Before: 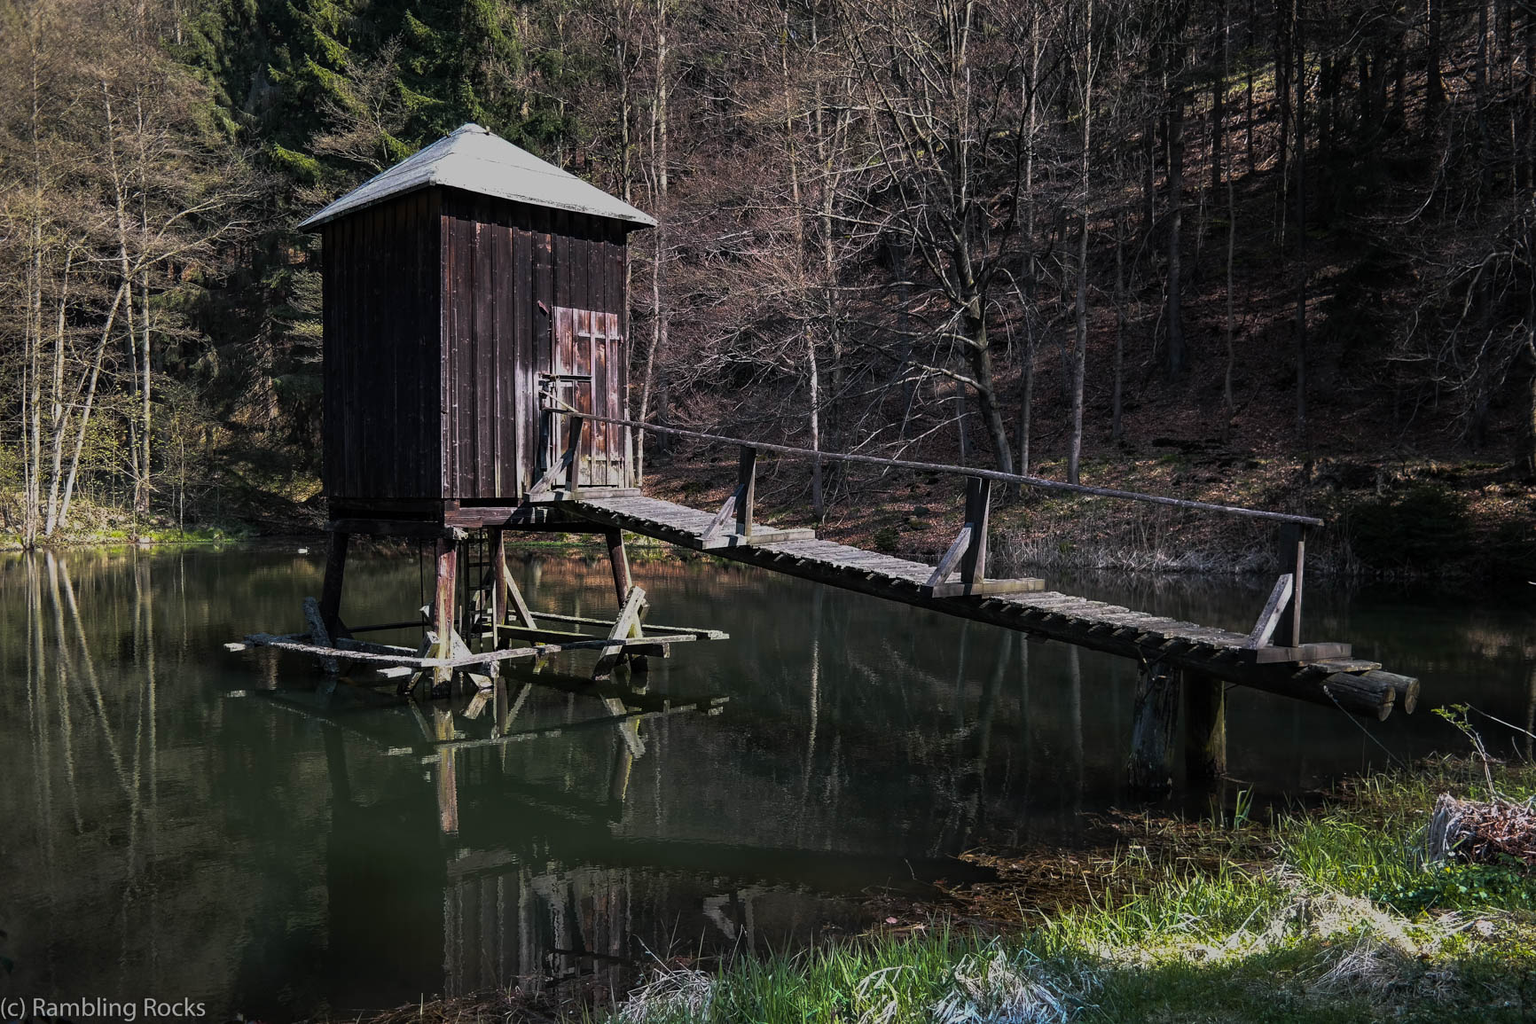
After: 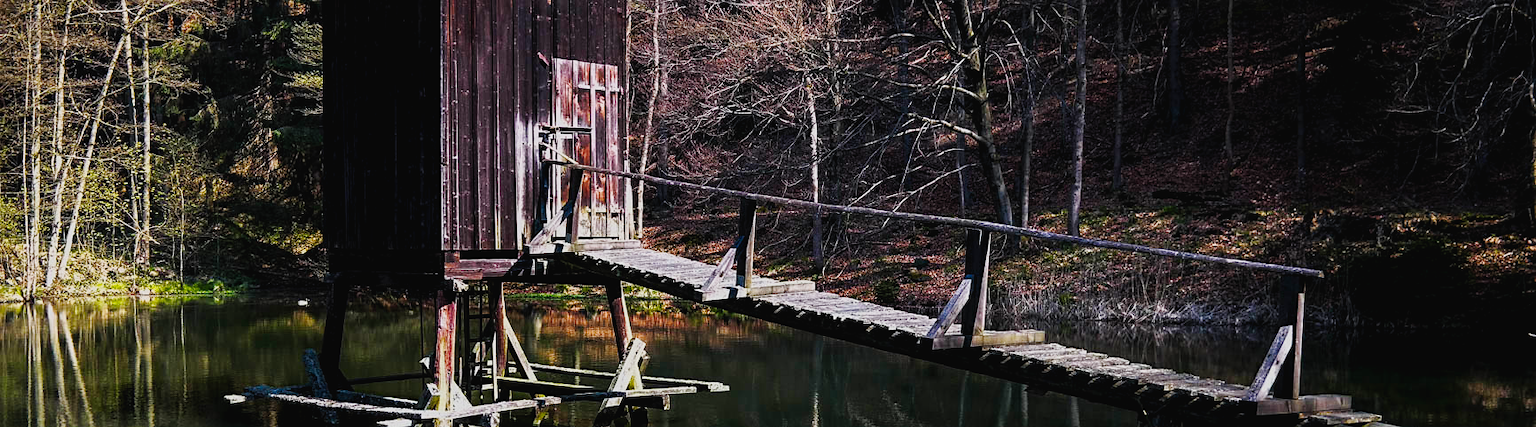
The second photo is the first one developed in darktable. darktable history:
color balance rgb: perceptual saturation grading › global saturation 20%, perceptual saturation grading › highlights -25.514%, perceptual saturation grading › shadows 49.868%, global vibrance 0.476%
exposure: black level correction 0.004, exposure 0.016 EV, compensate highlight preservation false
levels: black 0.06%, levels [0, 0.498, 0.996]
crop and rotate: top 24.307%, bottom 33.941%
tone equalizer: edges refinement/feathering 500, mask exposure compensation -1.57 EV, preserve details no
sharpen: amount 0.204
tone curve: curves: ch0 [(0, 0.023) (0.103, 0.087) (0.277, 0.28) (0.46, 0.554) (0.569, 0.68) (0.735, 0.843) (0.994, 0.984)]; ch1 [(0, 0) (0.324, 0.285) (0.456, 0.438) (0.488, 0.497) (0.512, 0.503) (0.535, 0.535) (0.599, 0.606) (0.715, 0.738) (1, 1)]; ch2 [(0, 0) (0.369, 0.388) (0.449, 0.431) (0.478, 0.471) (0.502, 0.503) (0.55, 0.553) (0.603, 0.602) (0.656, 0.713) (1, 1)], preserve colors none
